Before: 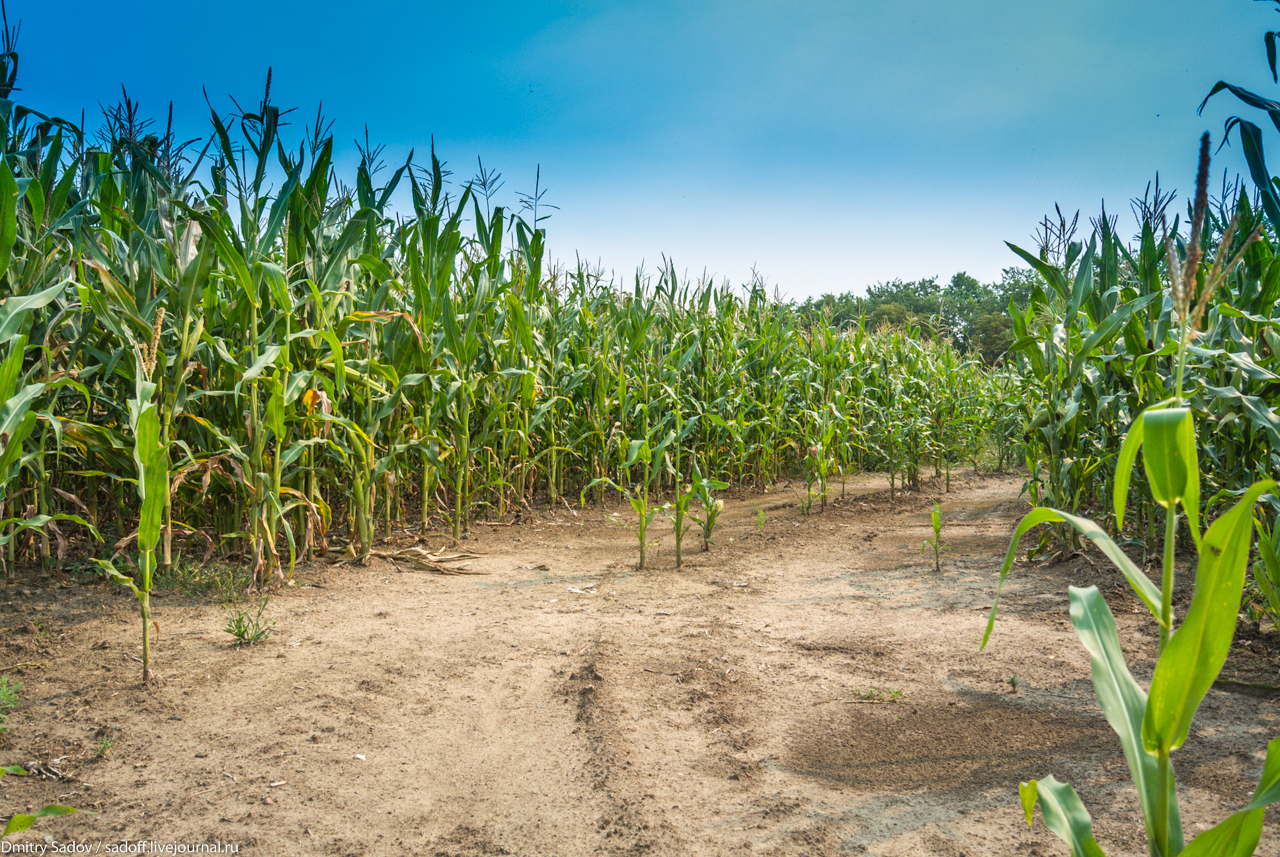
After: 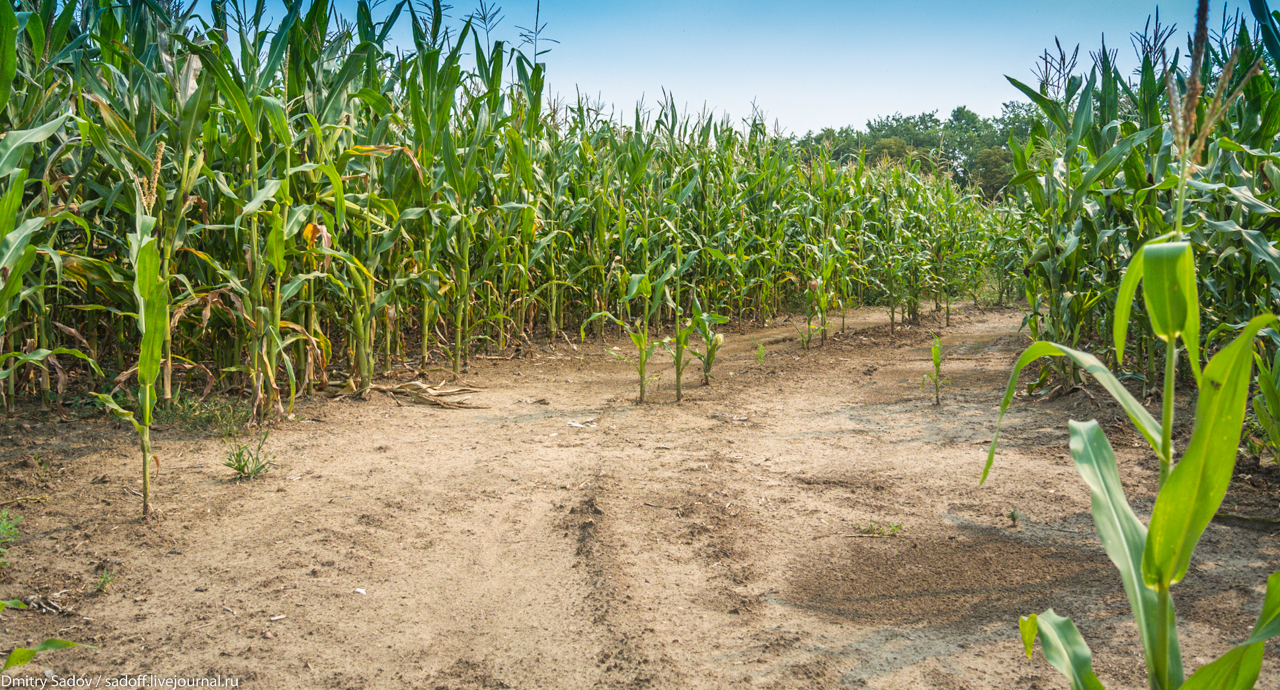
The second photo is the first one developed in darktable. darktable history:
crop and rotate: top 19.42%
contrast equalizer: octaves 7, y [[0.5, 0.5, 0.472, 0.5, 0.5, 0.5], [0.5 ×6], [0.5 ×6], [0 ×6], [0 ×6]]
